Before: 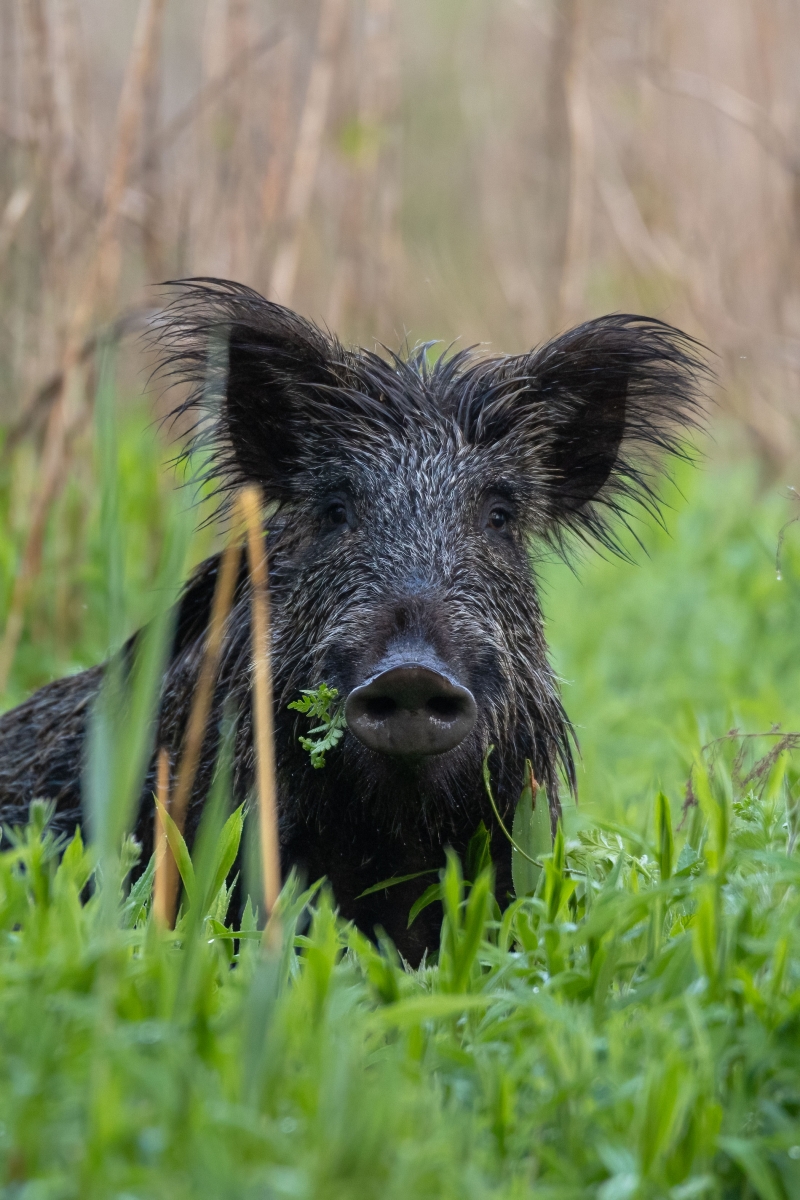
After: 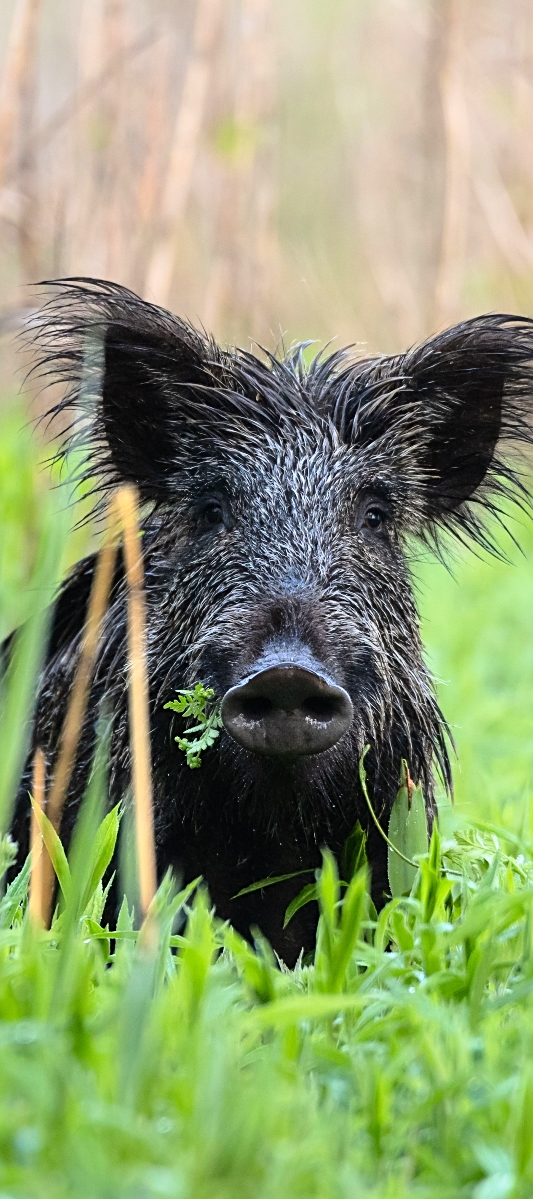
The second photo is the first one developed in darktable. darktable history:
sharpen: on, module defaults
crop and rotate: left 15.546%, right 17.787%
base curve: curves: ch0 [(0, 0) (0.028, 0.03) (0.121, 0.232) (0.46, 0.748) (0.859, 0.968) (1, 1)]
